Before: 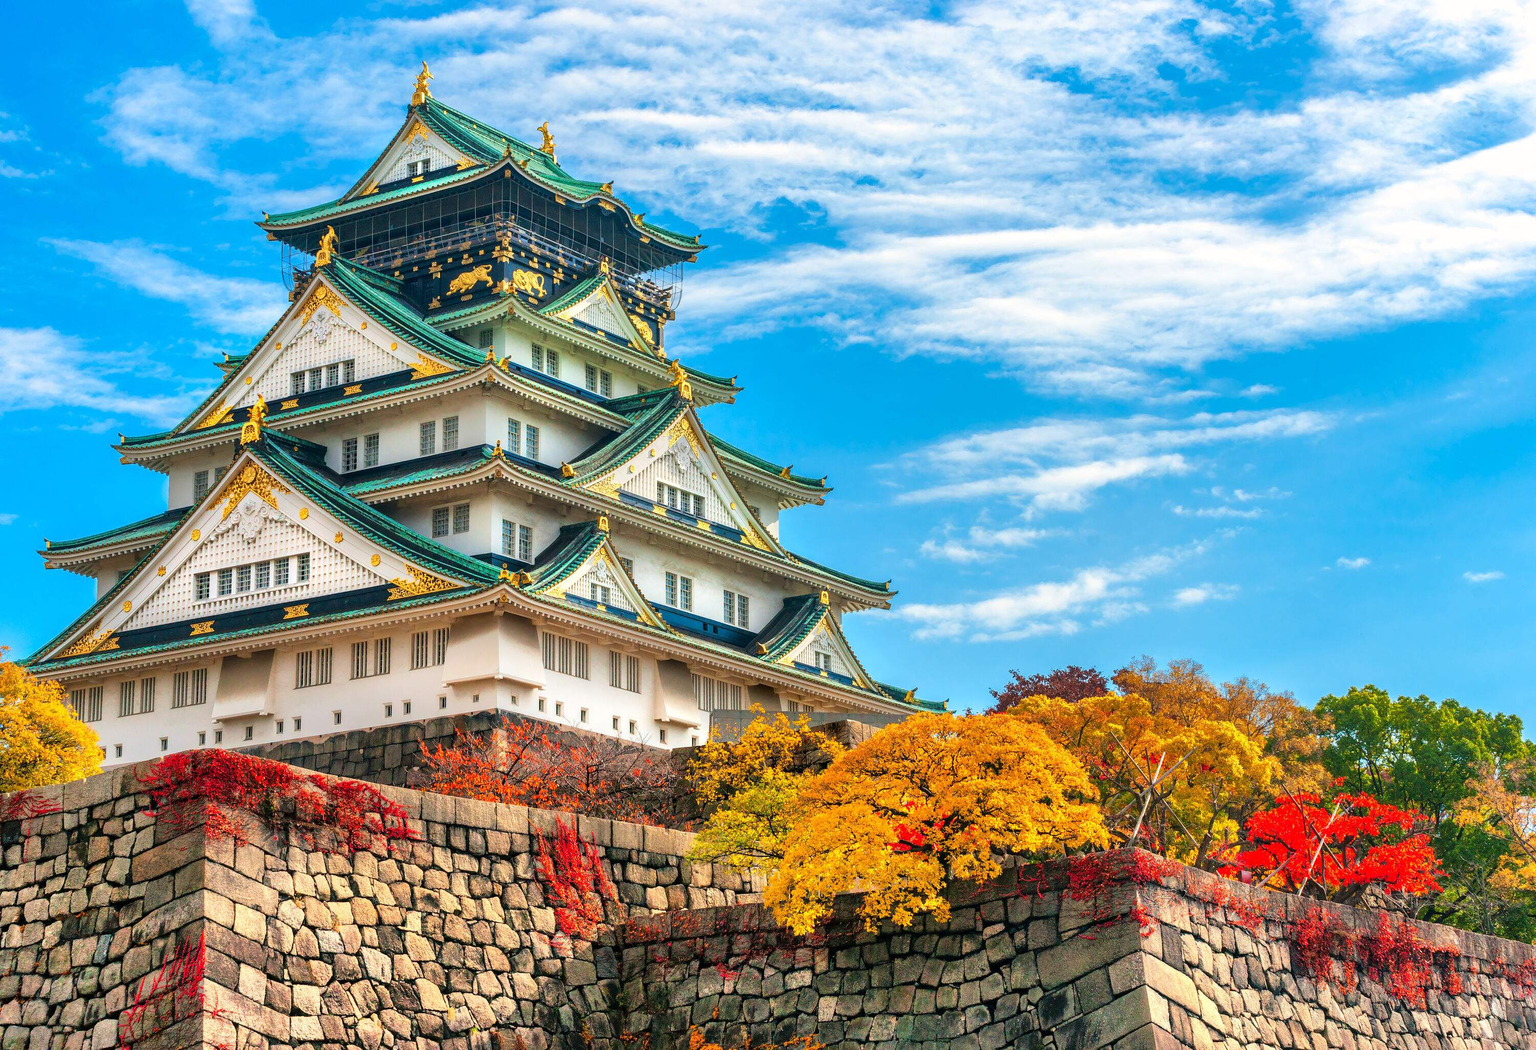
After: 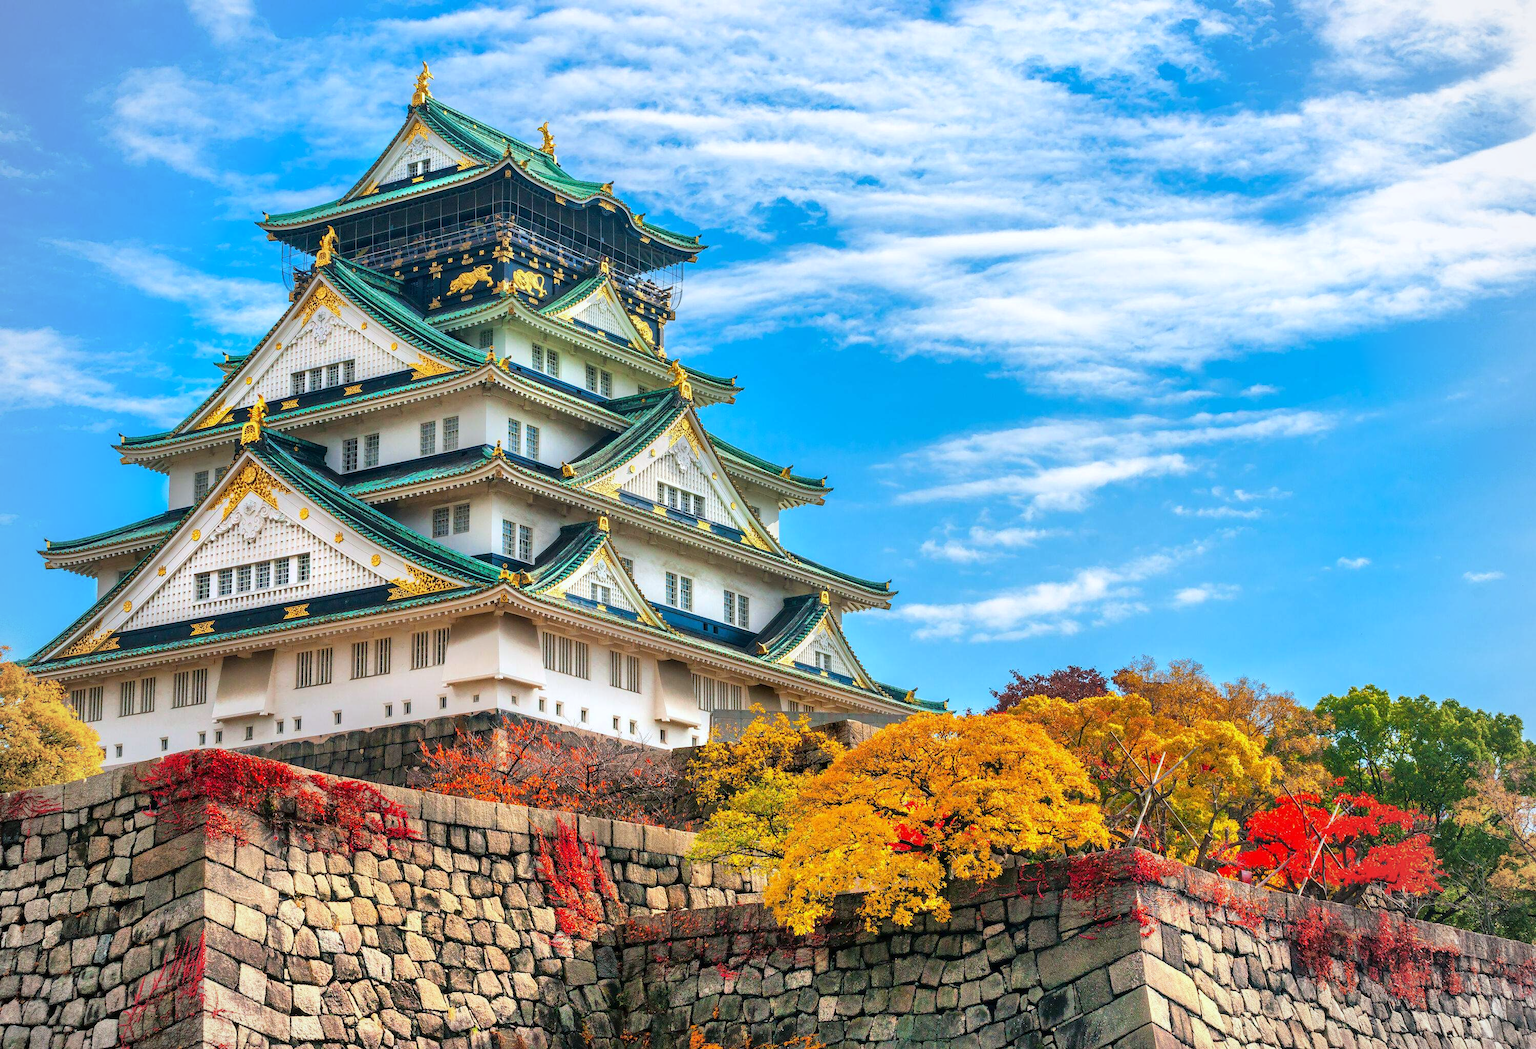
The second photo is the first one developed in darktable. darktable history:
vignetting: brightness -0.167
white balance: red 0.974, blue 1.044
